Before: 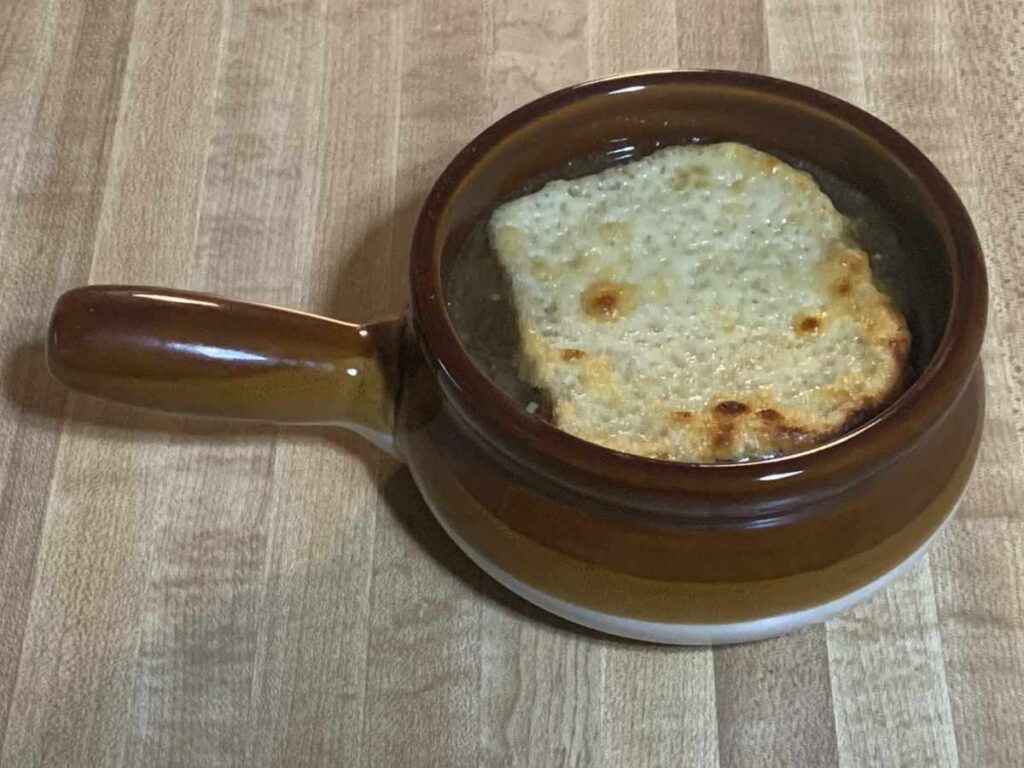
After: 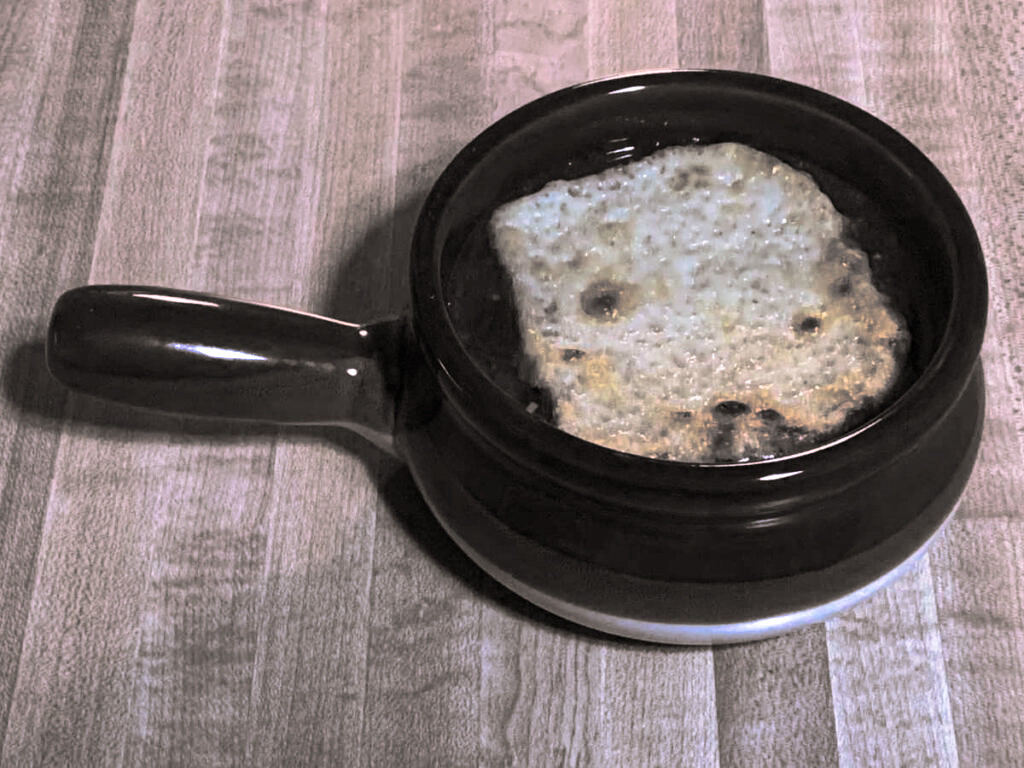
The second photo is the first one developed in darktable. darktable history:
split-toning: shadows › hue 26°, shadows › saturation 0.09, highlights › hue 40°, highlights › saturation 0.18, balance -63, compress 0%
white balance: red 1.042, blue 1.17
contrast brightness saturation: contrast 0.21, brightness -0.11, saturation 0.21
